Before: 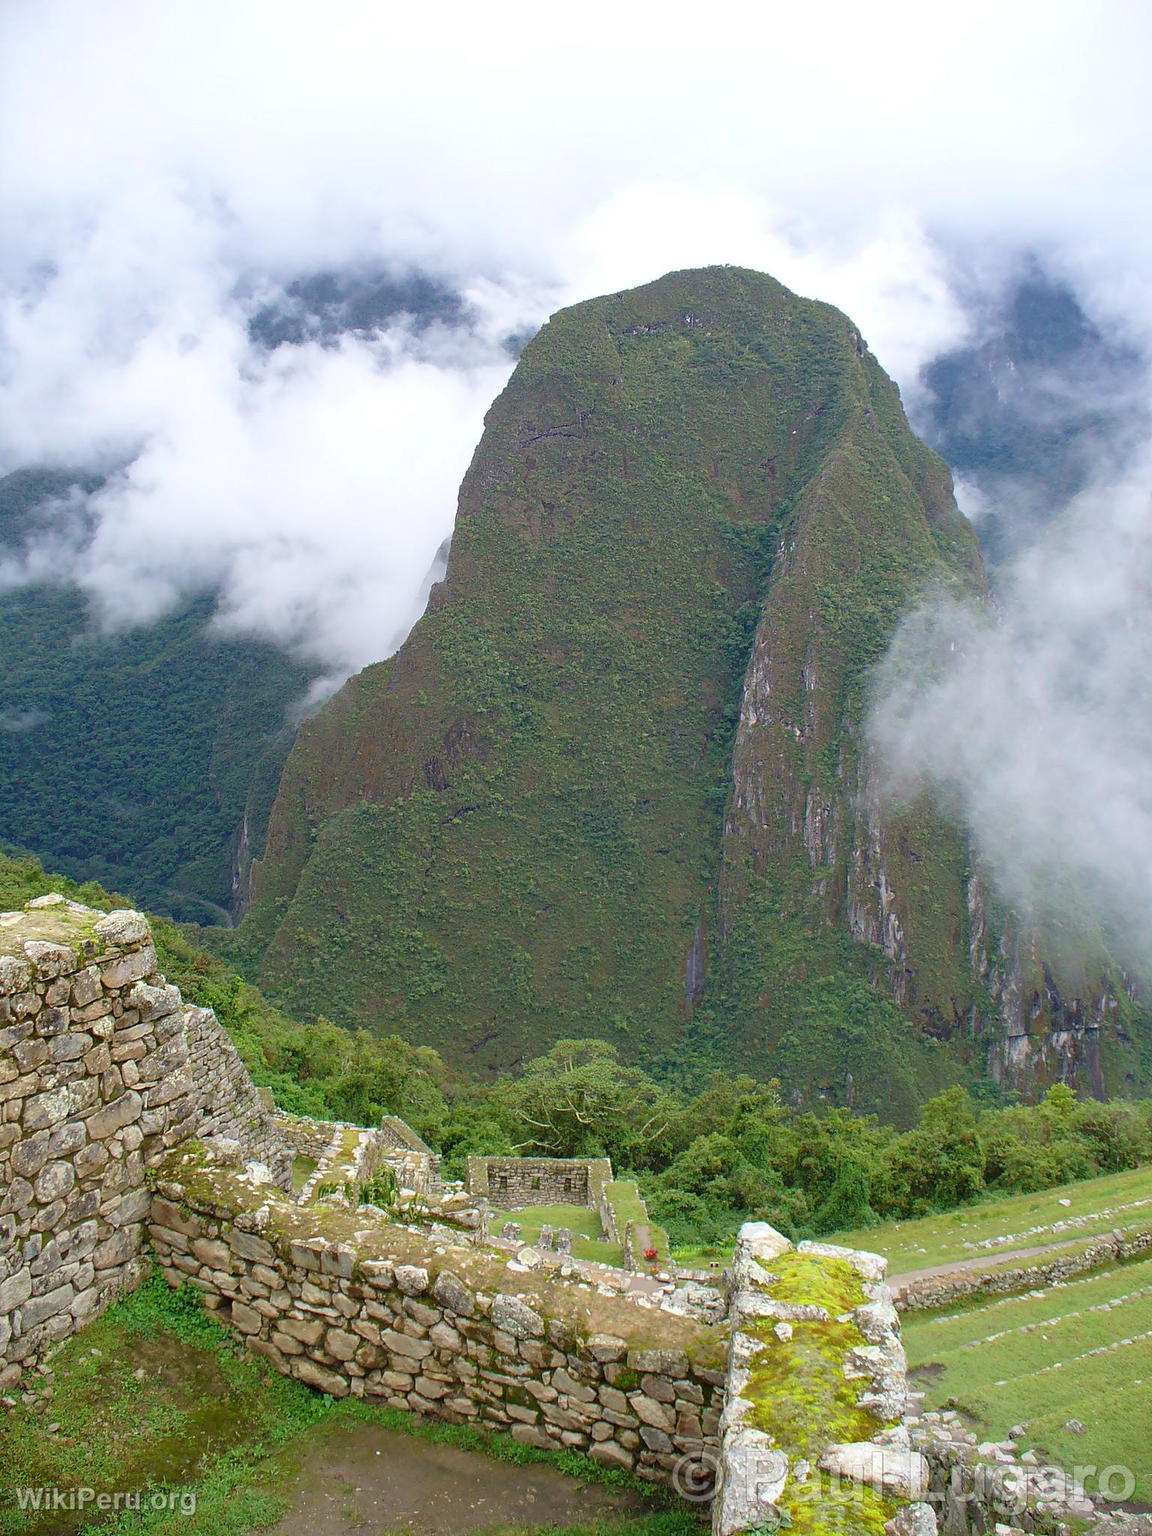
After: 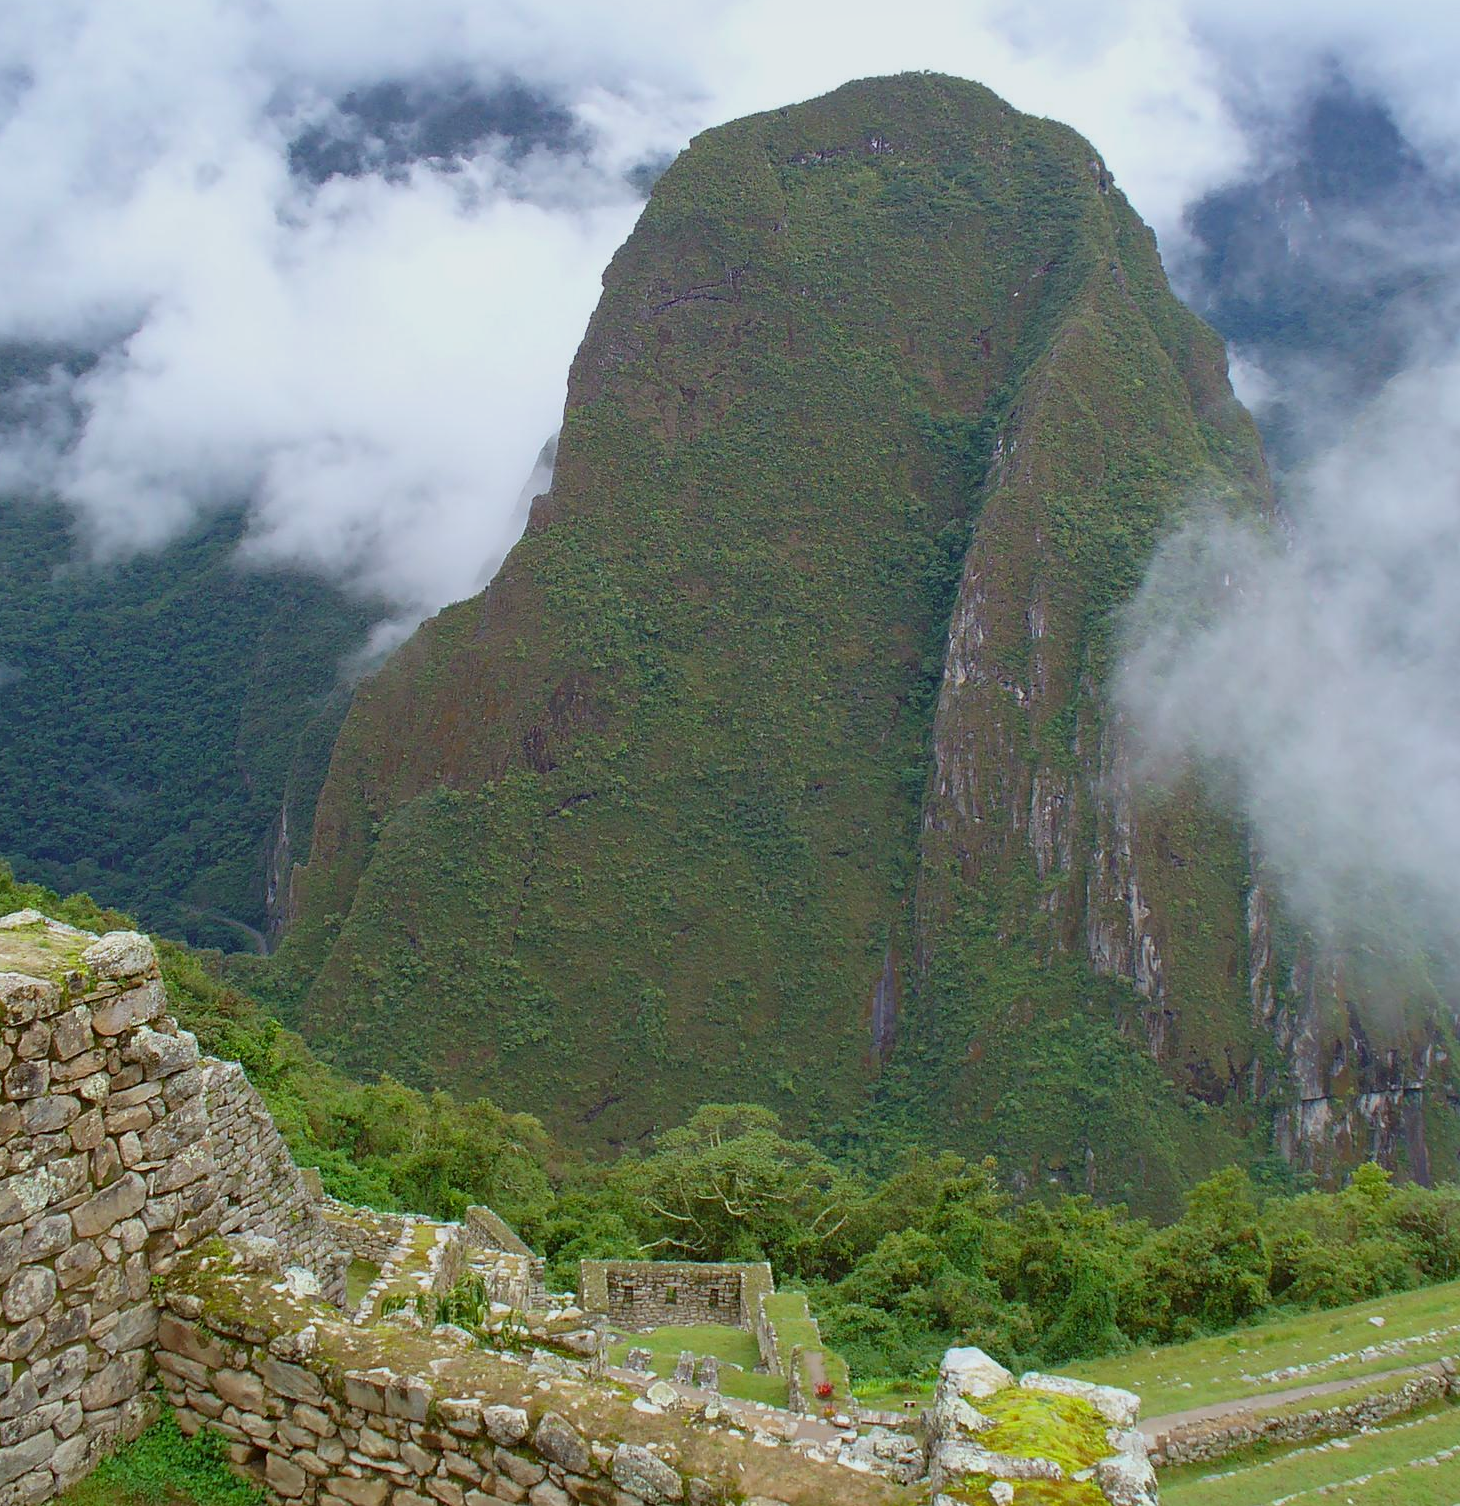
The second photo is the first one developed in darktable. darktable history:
crop and rotate: left 2.824%, top 13.785%, right 2.071%, bottom 12.66%
shadows and highlights: radius 121.92, shadows 21.94, white point adjustment -9.54, highlights -14.26, soften with gaussian
color correction: highlights a* -2.86, highlights b* -2.73, shadows a* 2.09, shadows b* 2.67
